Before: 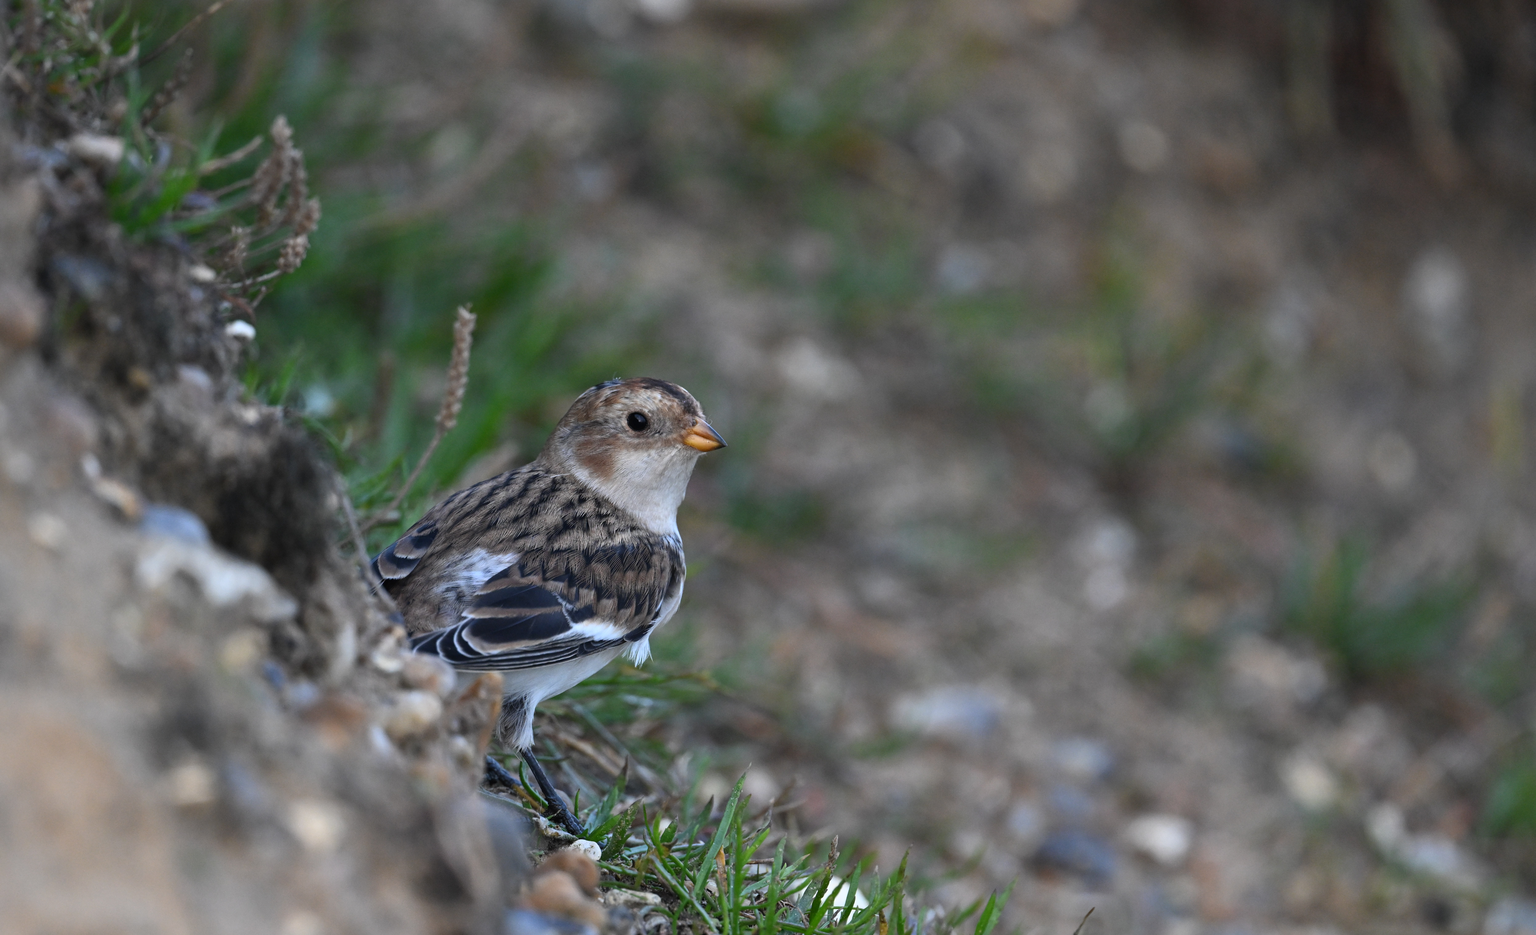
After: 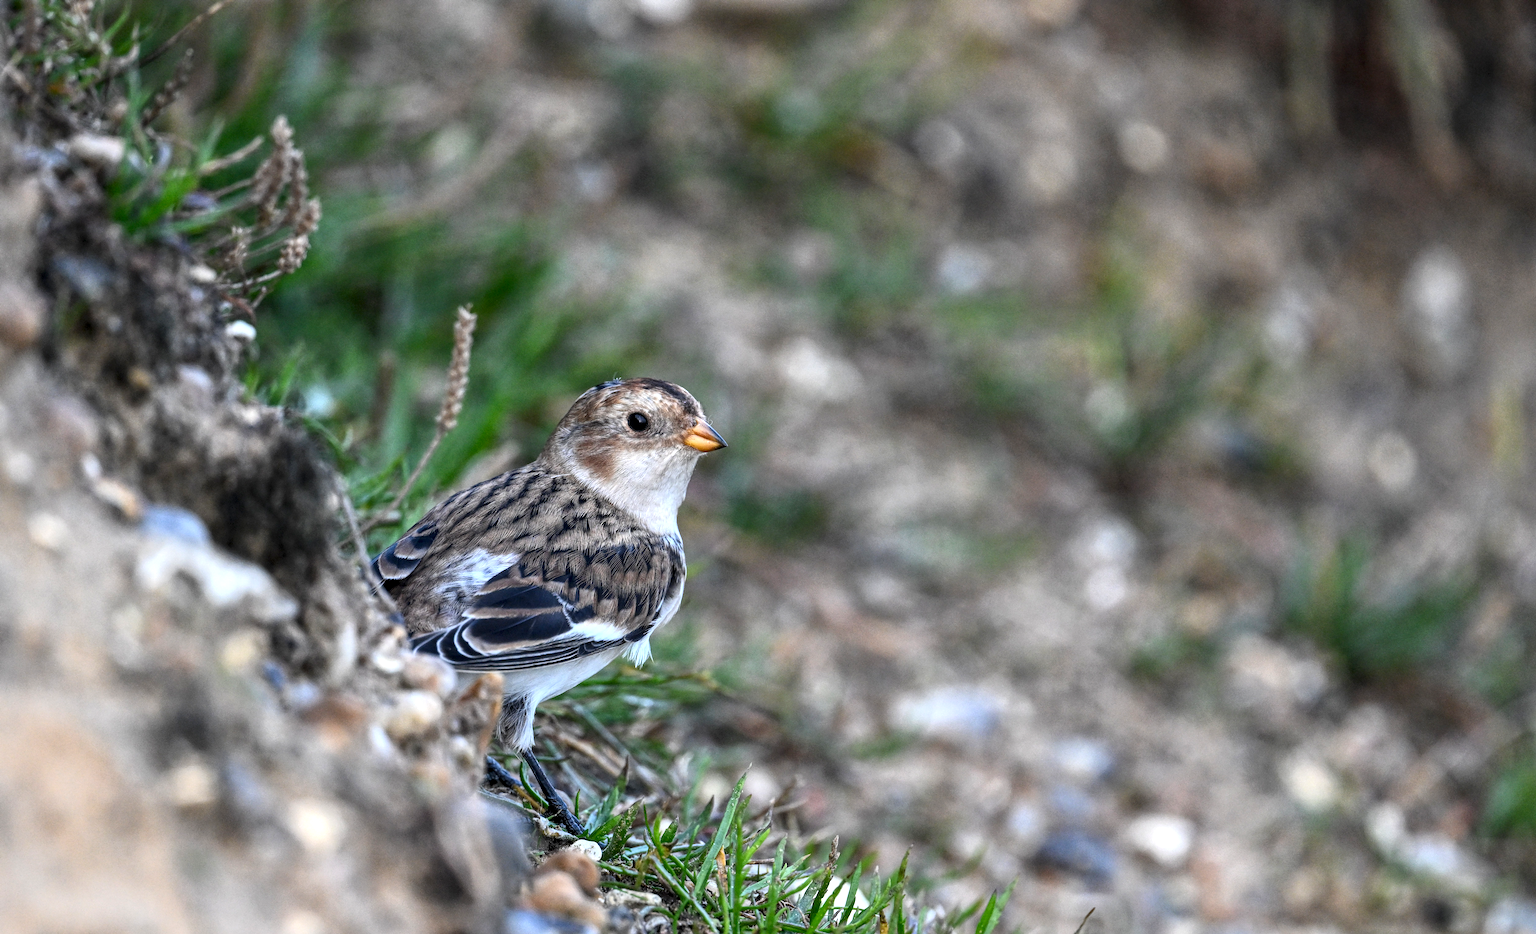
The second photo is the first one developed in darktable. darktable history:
contrast brightness saturation: contrast 0.203, brightness 0.164, saturation 0.224
sharpen: radius 1.563, amount 0.37, threshold 1.59
exposure: black level correction 0.001, exposure 0.192 EV, compensate highlight preservation false
local contrast: highlights 107%, shadows 98%, detail 201%, midtone range 0.2
